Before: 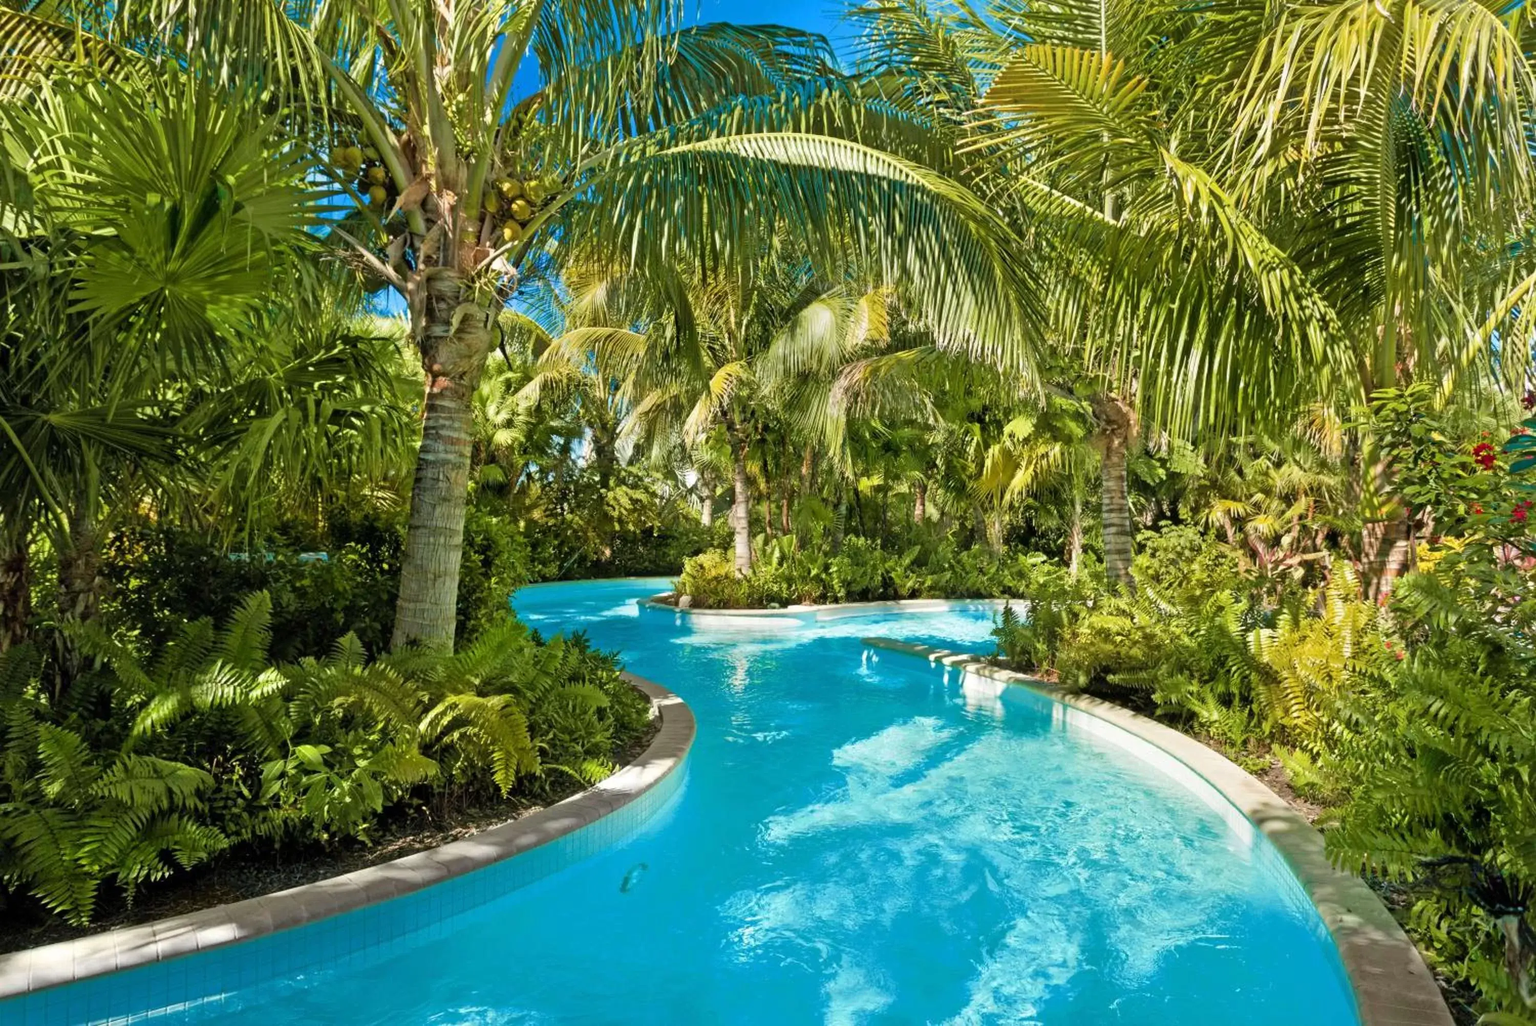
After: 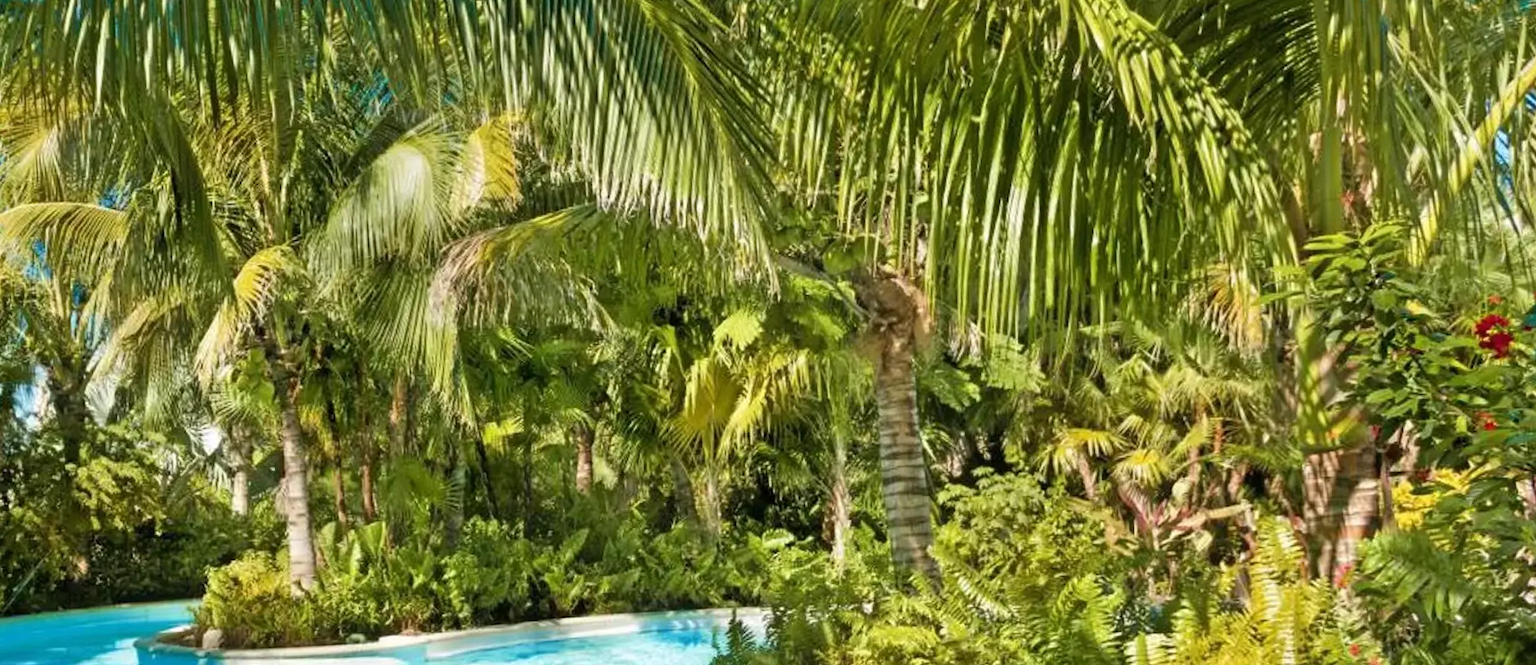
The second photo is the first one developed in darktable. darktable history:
rotate and perspective: rotation -3°, crop left 0.031, crop right 0.968, crop top 0.07, crop bottom 0.93
crop: left 36.005%, top 18.293%, right 0.31%, bottom 38.444%
